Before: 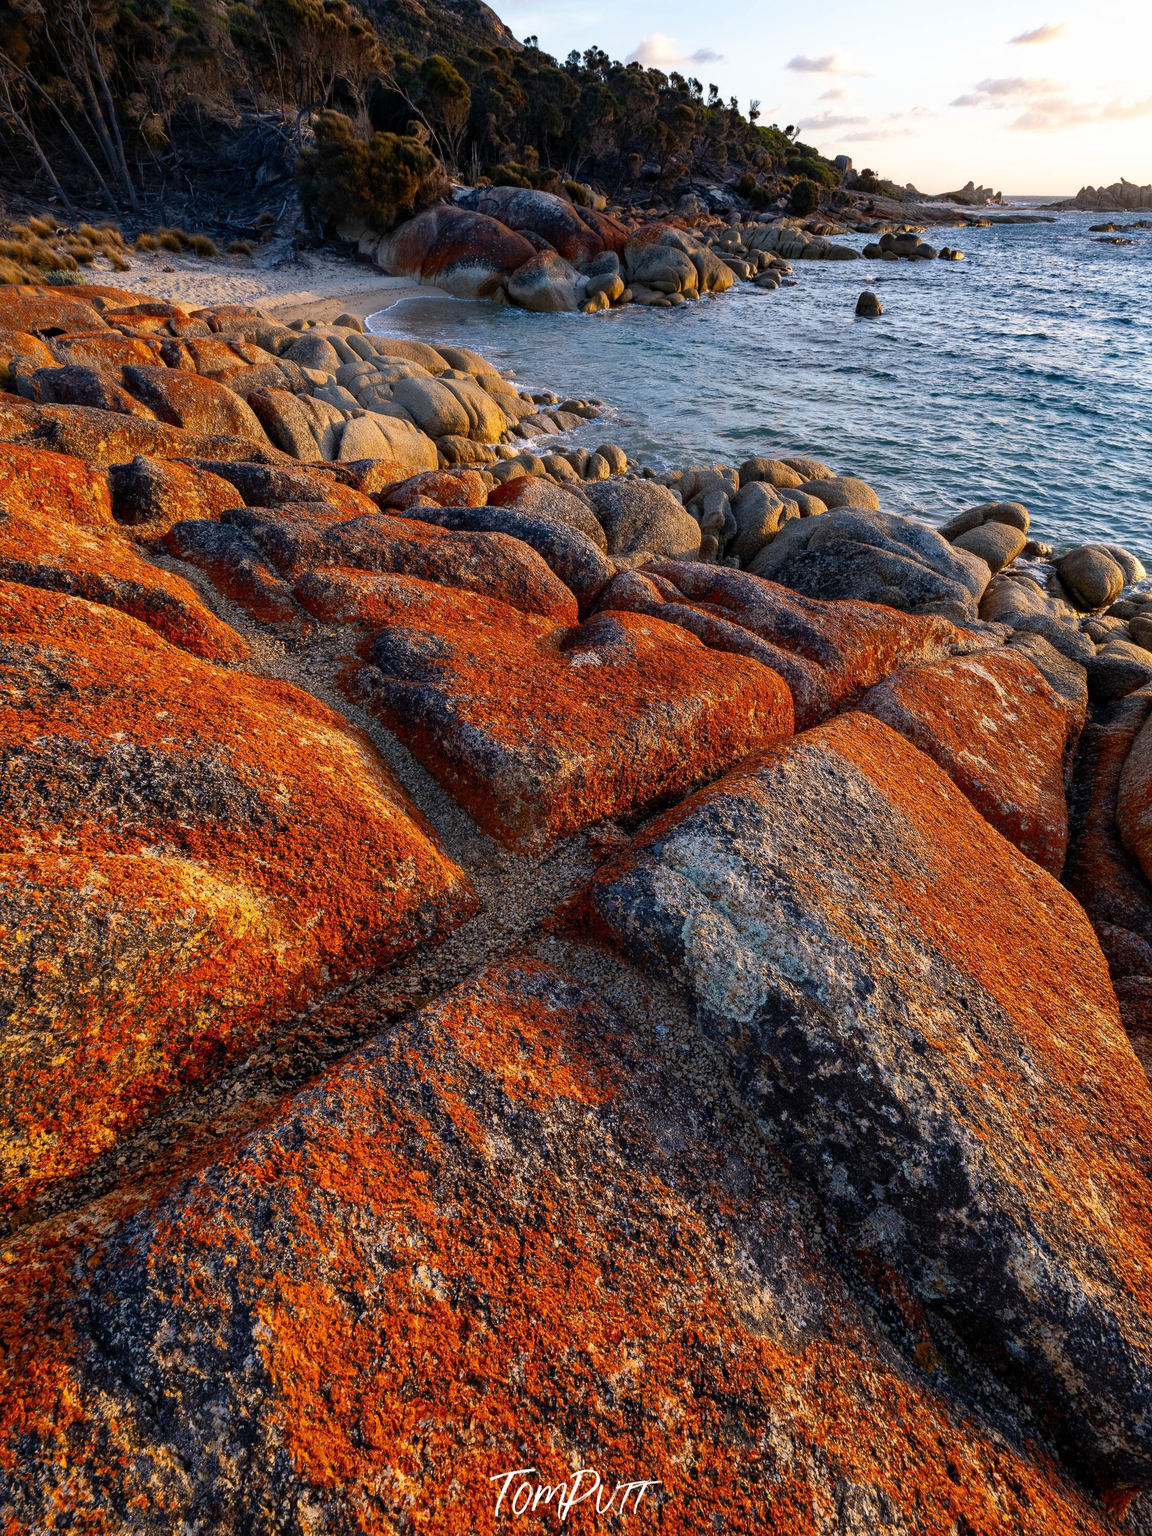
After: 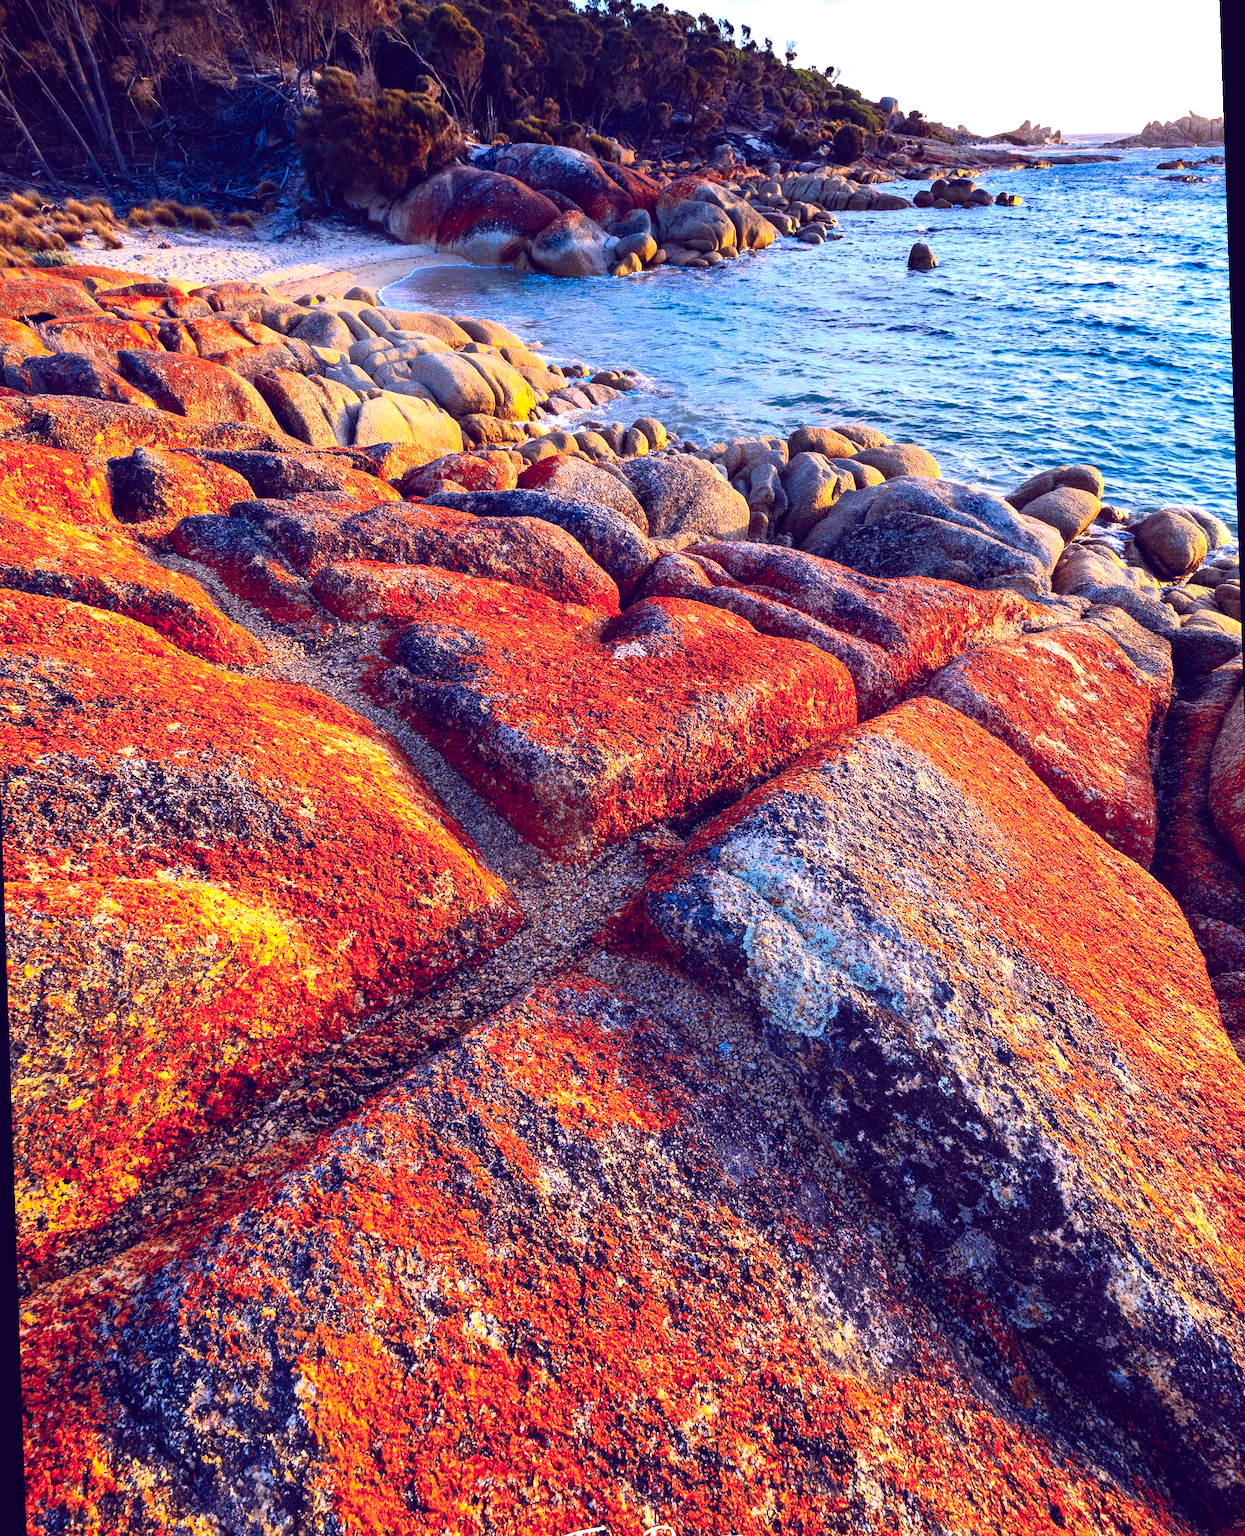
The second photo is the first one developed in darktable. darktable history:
rotate and perspective: rotation -2°, crop left 0.022, crop right 0.978, crop top 0.049, crop bottom 0.951
contrast brightness saturation: contrast 0.2, brightness 0.16, saturation 0.22
tone equalizer: on, module defaults
color zones: curves: ch0 [(0, 0.5) (0.143, 0.5) (0.286, 0.5) (0.429, 0.5) (0.62, 0.489) (0.714, 0.445) (0.844, 0.496) (1, 0.5)]; ch1 [(0, 0.5) (0.143, 0.5) (0.286, 0.5) (0.429, 0.5) (0.571, 0.5) (0.714, 0.523) (0.857, 0.5) (1, 0.5)]
exposure: black level correction 0, exposure 0.7 EV, compensate exposure bias true, compensate highlight preservation false
color calibration: output R [0.994, 0.059, -0.119, 0], output G [-0.036, 1.09, -0.119, 0], output B [0.078, -0.108, 0.961, 0], illuminant custom, x 0.371, y 0.382, temperature 4281.14 K
grain: coarseness 0.09 ISO, strength 16.61%
color balance: lift [1.001, 0.997, 0.99, 1.01], gamma [1.007, 1, 0.975, 1.025], gain [1, 1.065, 1.052, 0.935], contrast 13.25%
